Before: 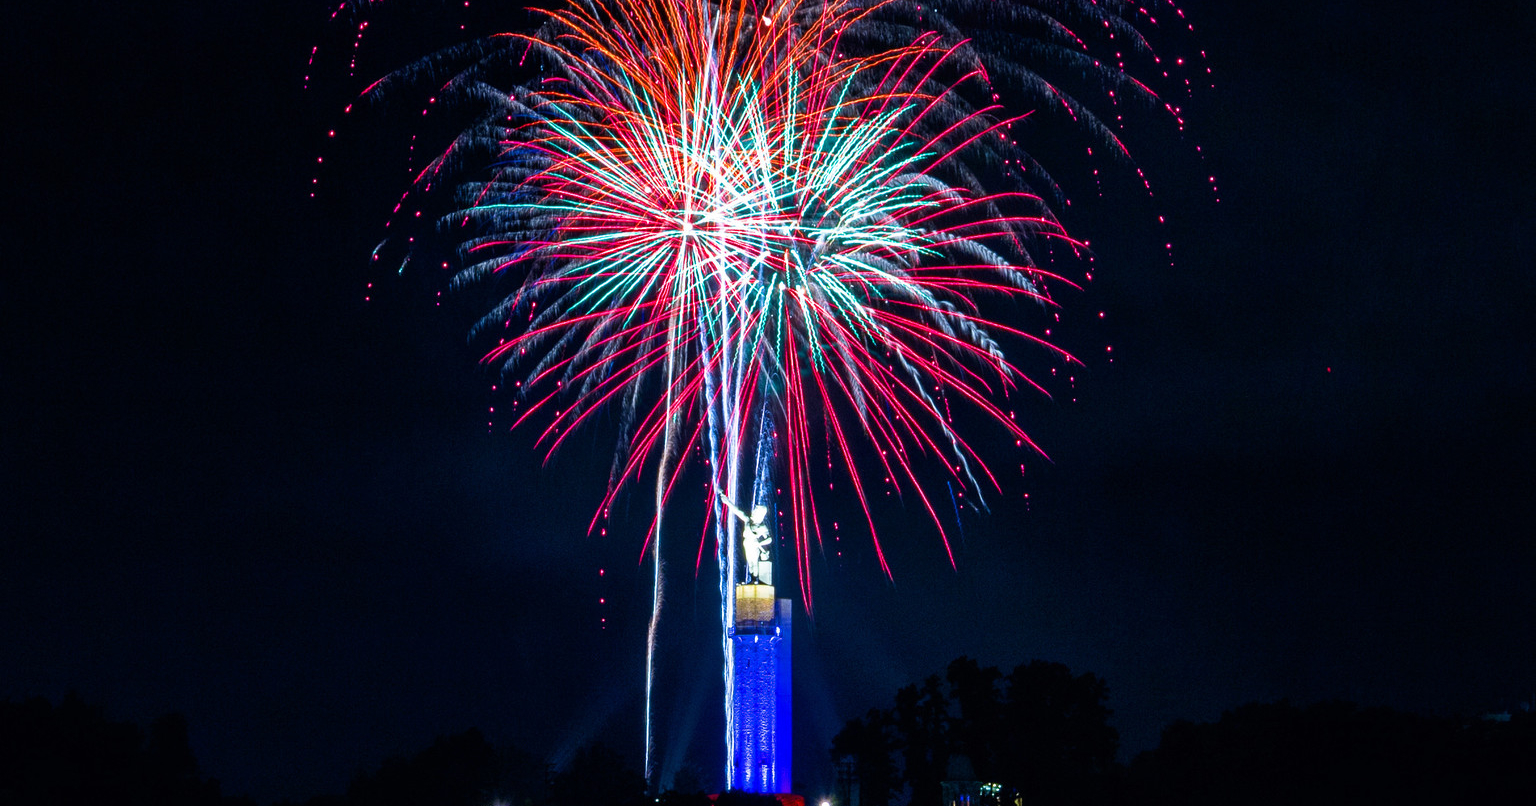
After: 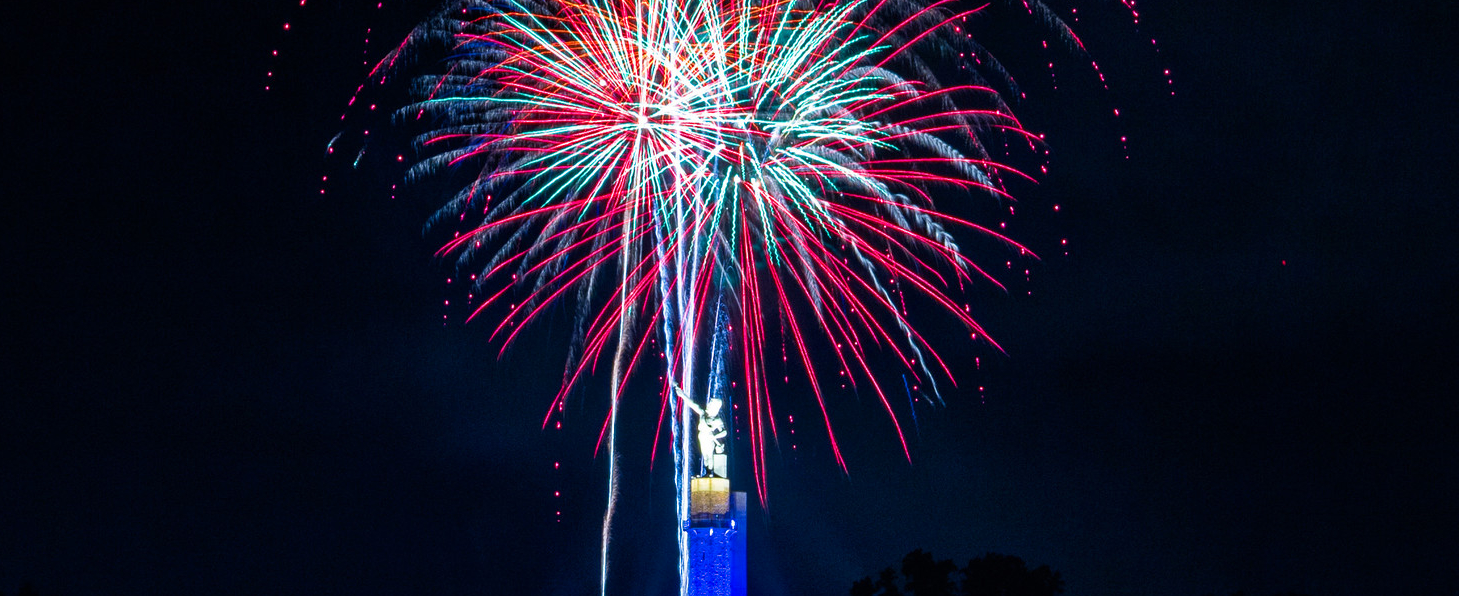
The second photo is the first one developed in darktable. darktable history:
color zones: curves: ch0 [(0, 0.5) (0.143, 0.5) (0.286, 0.5) (0.429, 0.5) (0.571, 0.5) (0.714, 0.476) (0.857, 0.5) (1, 0.5)]; ch2 [(0, 0.5) (0.143, 0.5) (0.286, 0.5) (0.429, 0.5) (0.571, 0.5) (0.714, 0.487) (0.857, 0.5) (1, 0.5)]
color correction: highlights a* -0.137, highlights b* 0.137
crop and rotate: left 2.991%, top 13.302%, right 1.981%, bottom 12.636%
